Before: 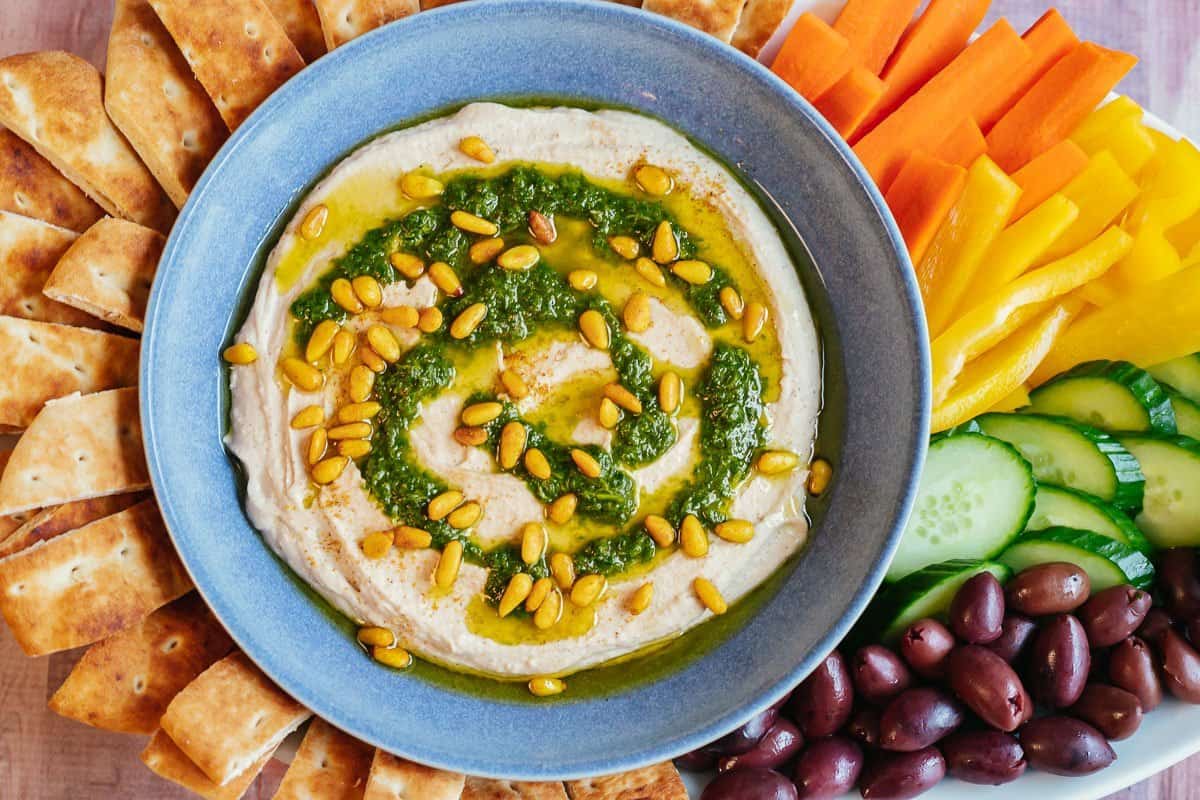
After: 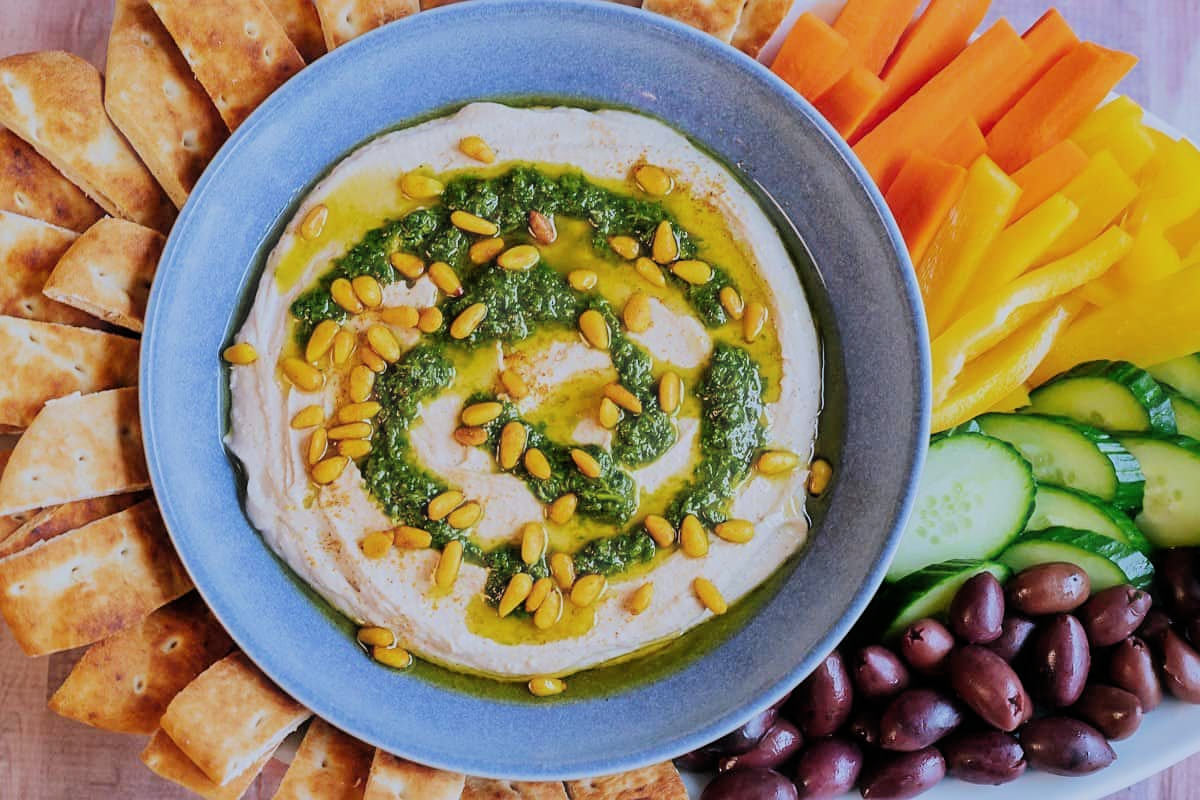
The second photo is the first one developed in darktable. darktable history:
sharpen: amount 0.2
rotate and perspective: automatic cropping original format, crop left 0, crop top 0
haze removal: strength -0.1, adaptive false
filmic rgb: black relative exposure -7.65 EV, white relative exposure 4.56 EV, hardness 3.61, color science v6 (2022)
white balance: red 0.967, blue 1.119, emerald 0.756
